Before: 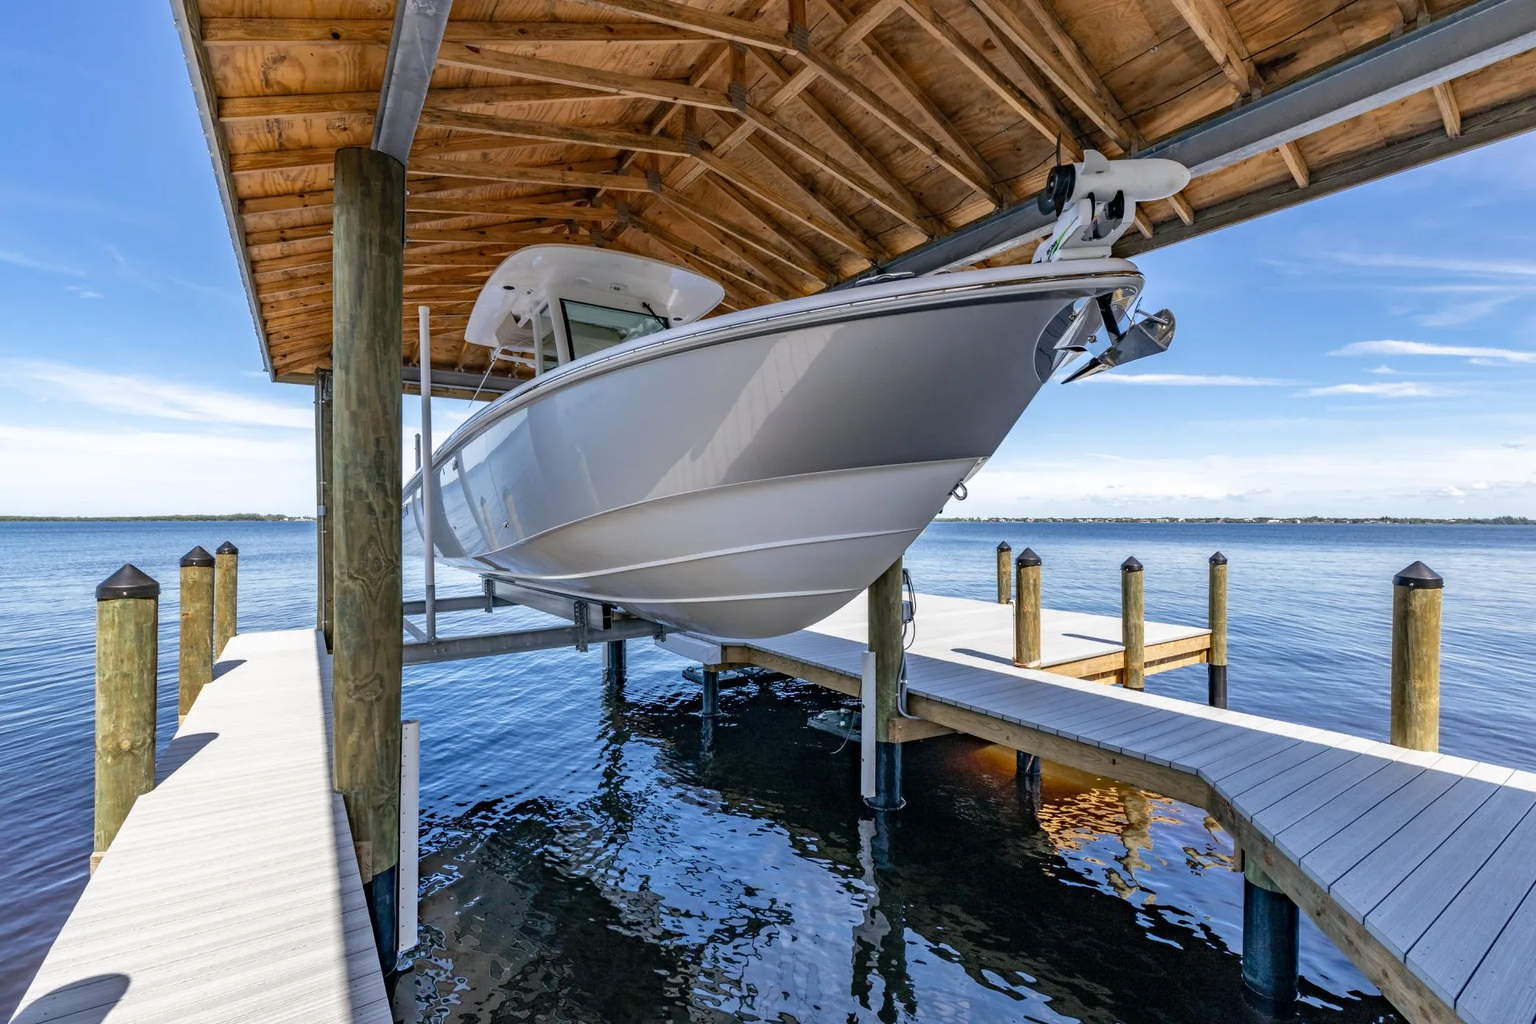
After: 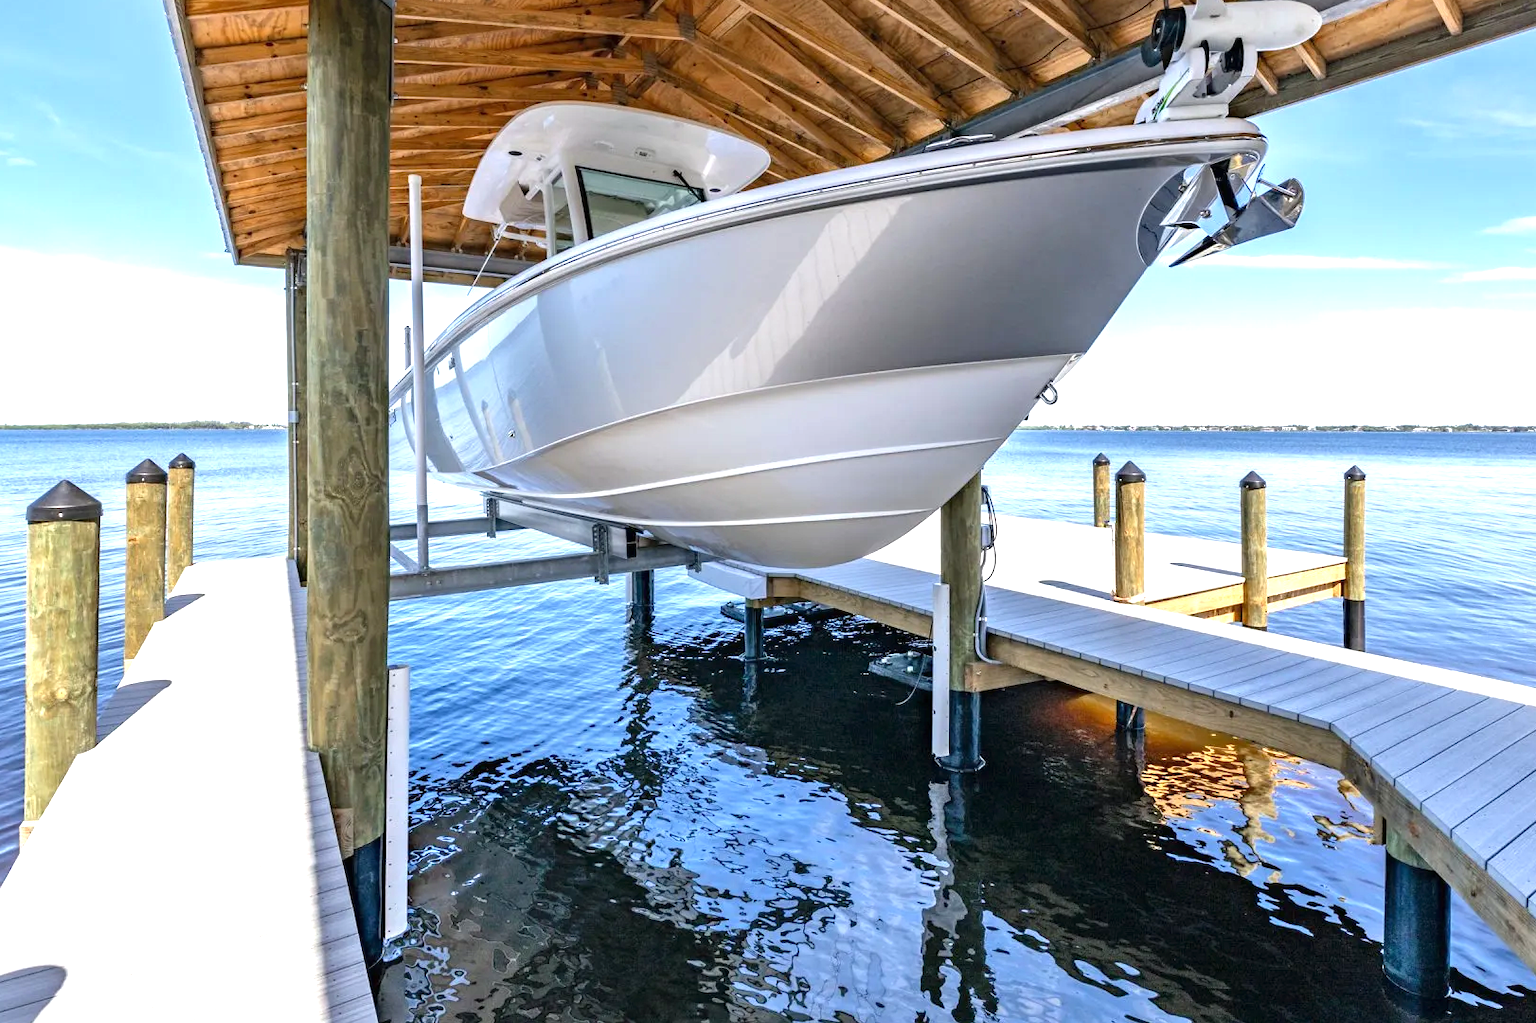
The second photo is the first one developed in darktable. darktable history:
crop and rotate: left 4.842%, top 15.51%, right 10.668%
exposure: black level correction 0, exposure 0.953 EV, compensate exposure bias true, compensate highlight preservation false
